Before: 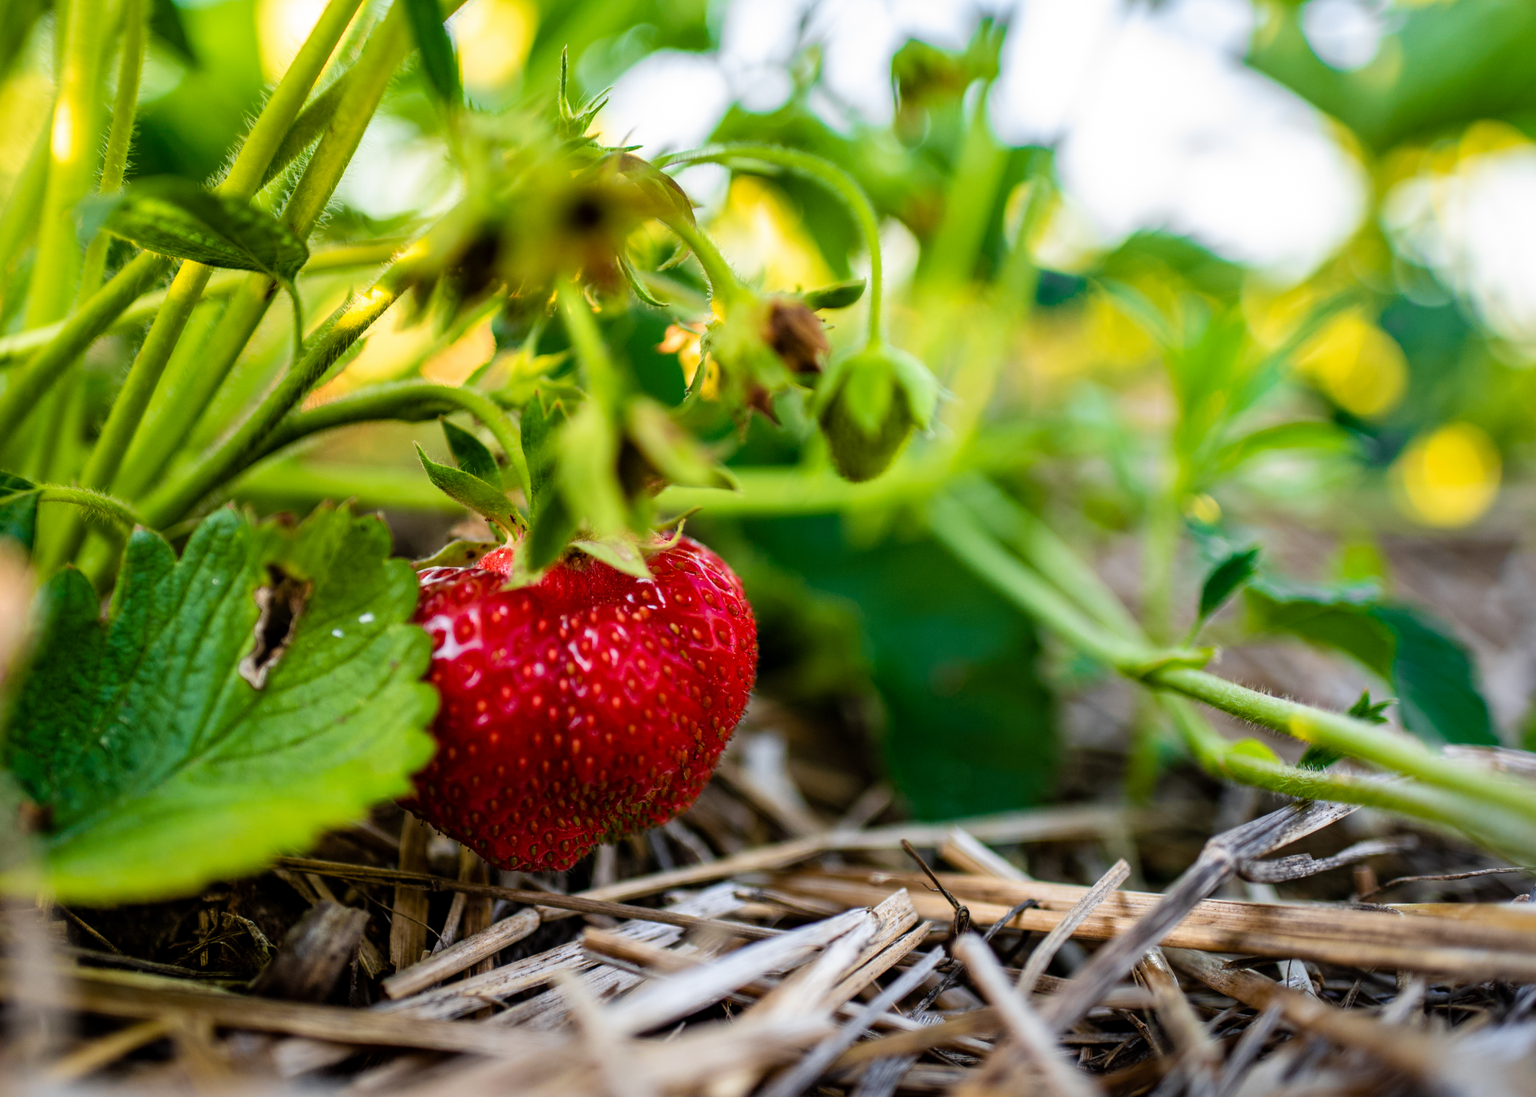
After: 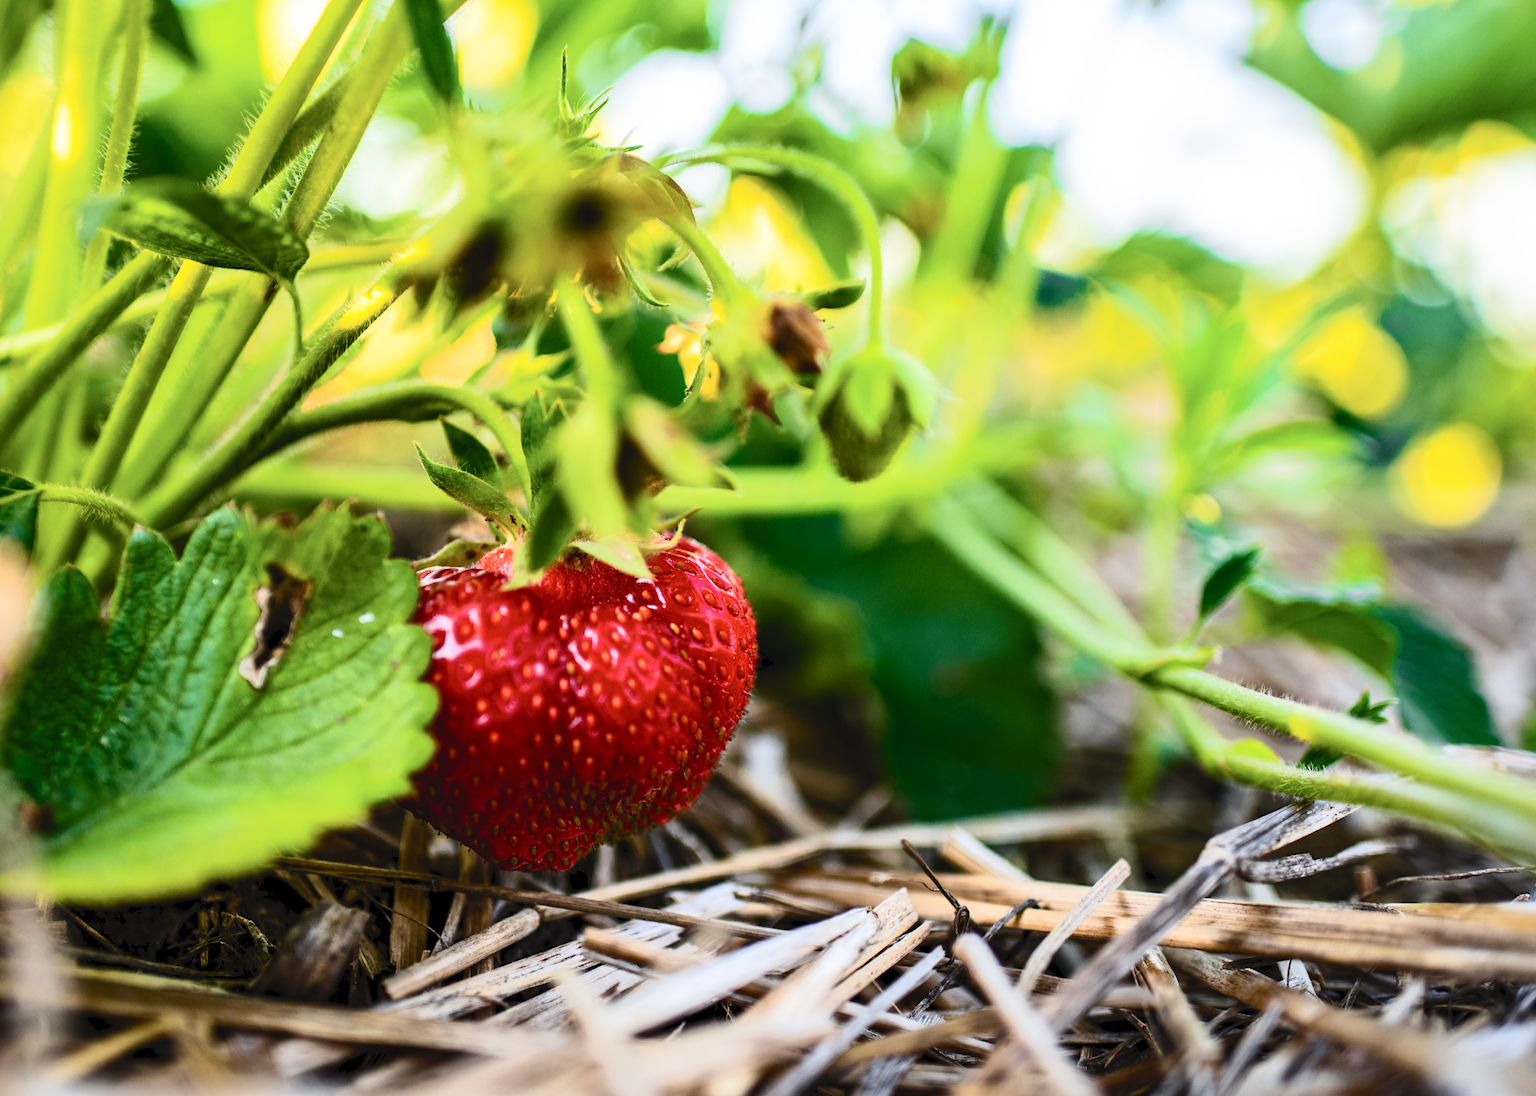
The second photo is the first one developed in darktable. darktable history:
tone curve: curves: ch0 [(0, 0) (0.003, 0.045) (0.011, 0.054) (0.025, 0.069) (0.044, 0.083) (0.069, 0.101) (0.1, 0.119) (0.136, 0.146) (0.177, 0.177) (0.224, 0.221) (0.277, 0.277) (0.335, 0.362) (0.399, 0.452) (0.468, 0.571) (0.543, 0.666) (0.623, 0.758) (0.709, 0.853) (0.801, 0.896) (0.898, 0.945) (1, 1)], color space Lab, independent channels, preserve colors none
